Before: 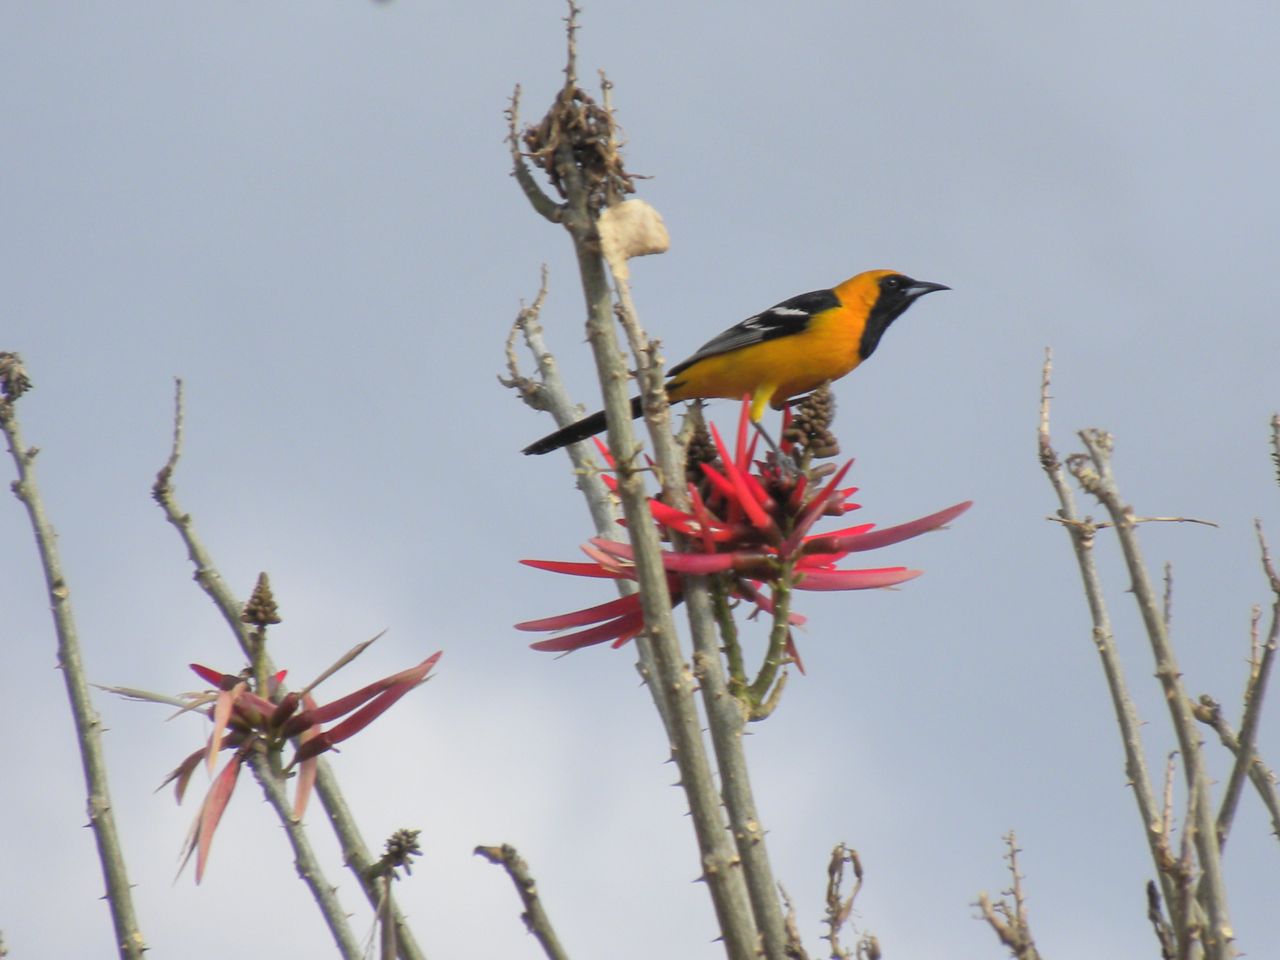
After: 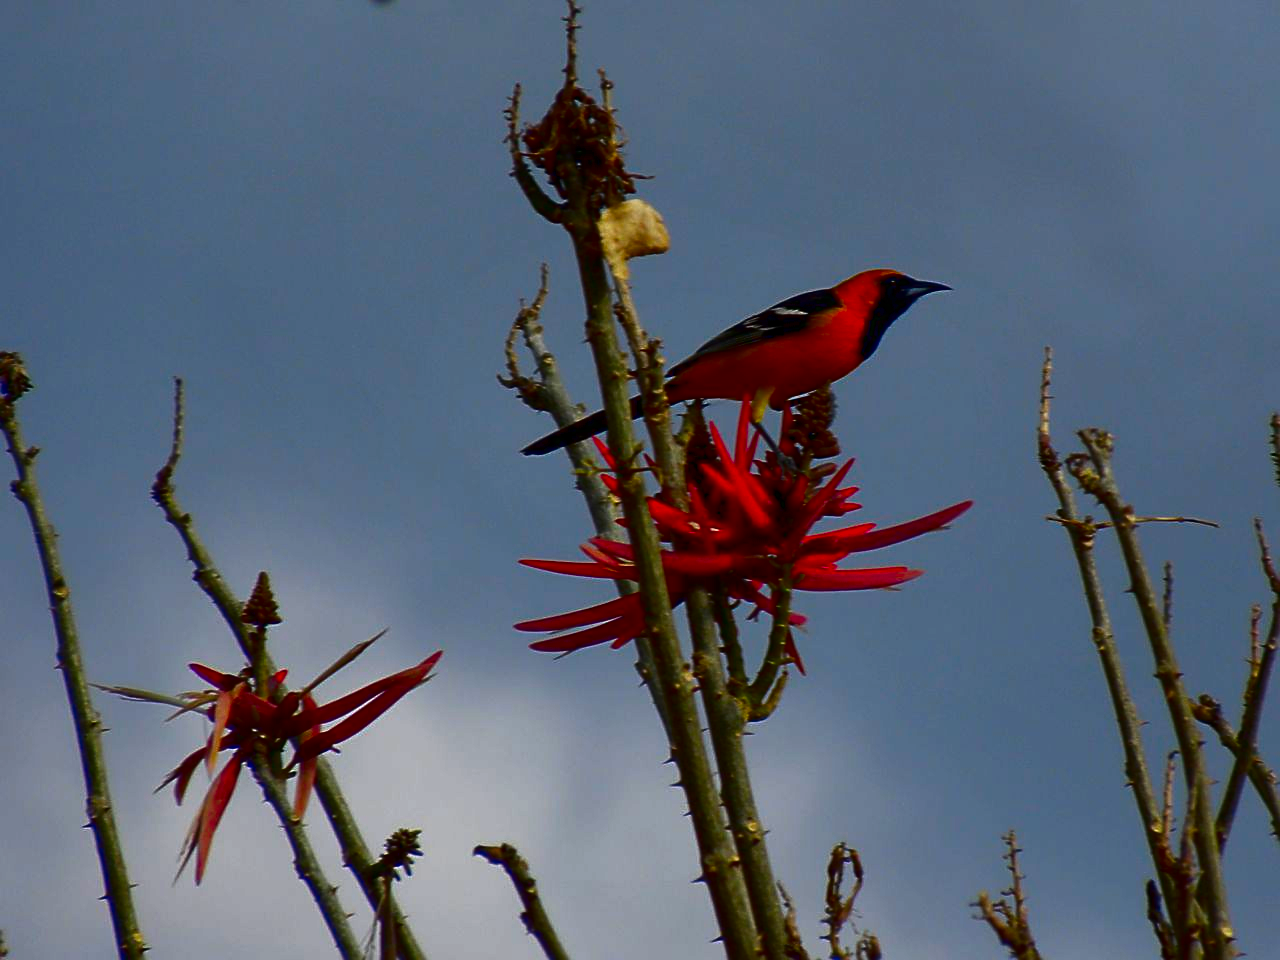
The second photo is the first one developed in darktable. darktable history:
contrast brightness saturation: brightness -0.989, saturation 0.983
sharpen: on, module defaults
